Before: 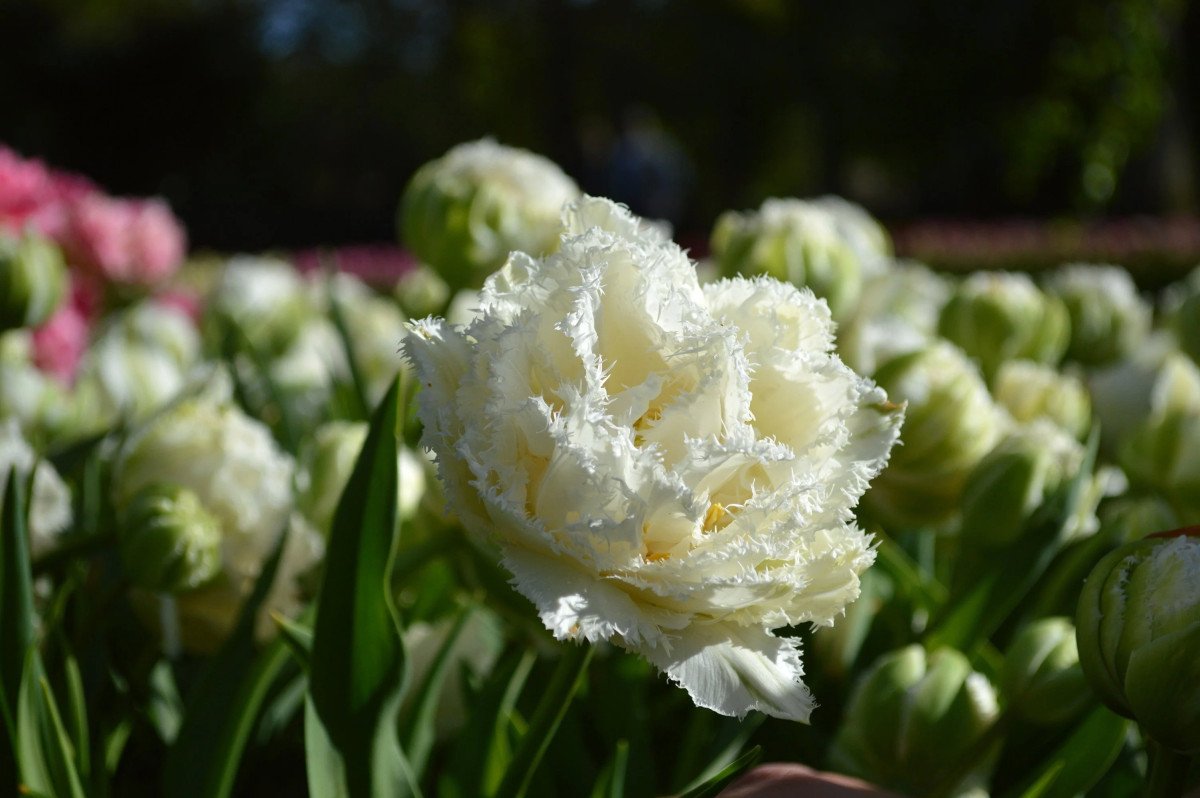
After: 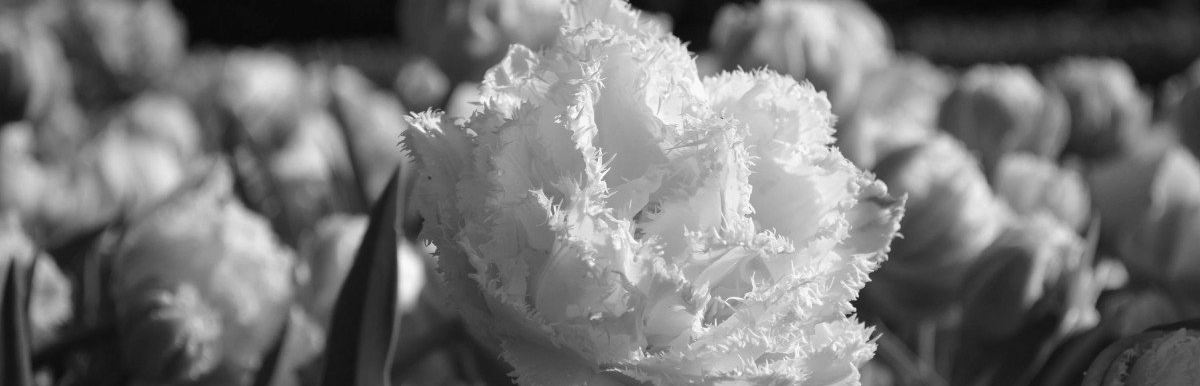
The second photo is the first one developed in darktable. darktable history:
exposure: compensate highlight preservation false
crop and rotate: top 26.056%, bottom 25.543%
white balance: red 0.931, blue 1.11
monochrome: a 2.21, b -1.33, size 2.2
vibrance: vibrance 95.34%
